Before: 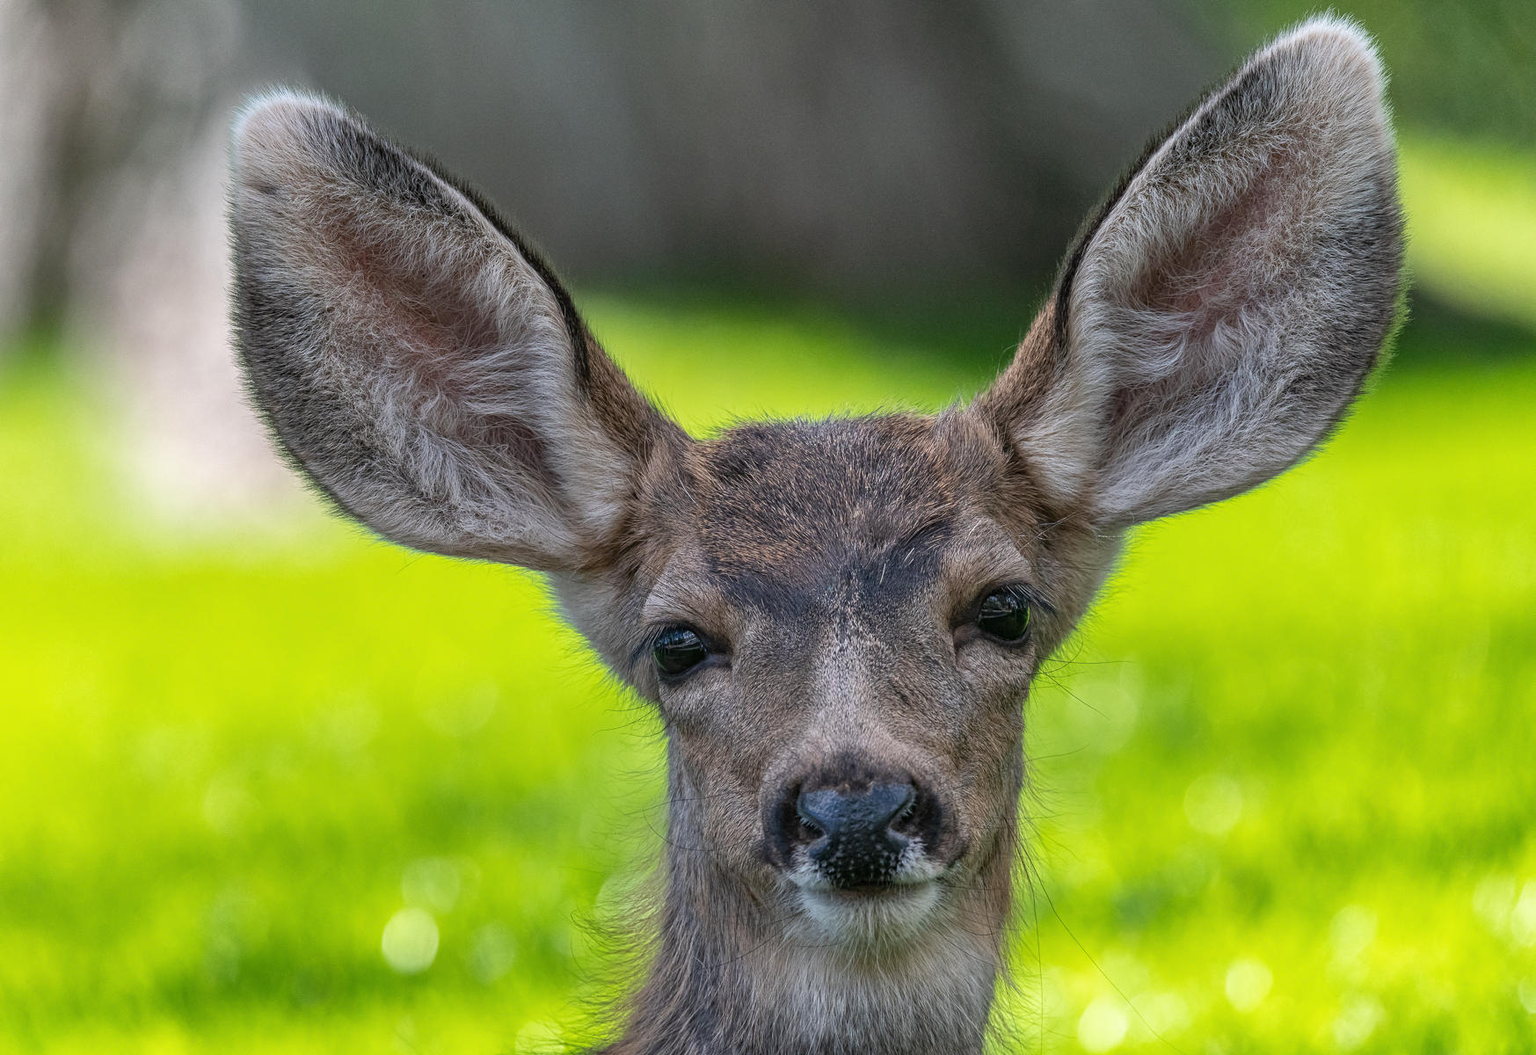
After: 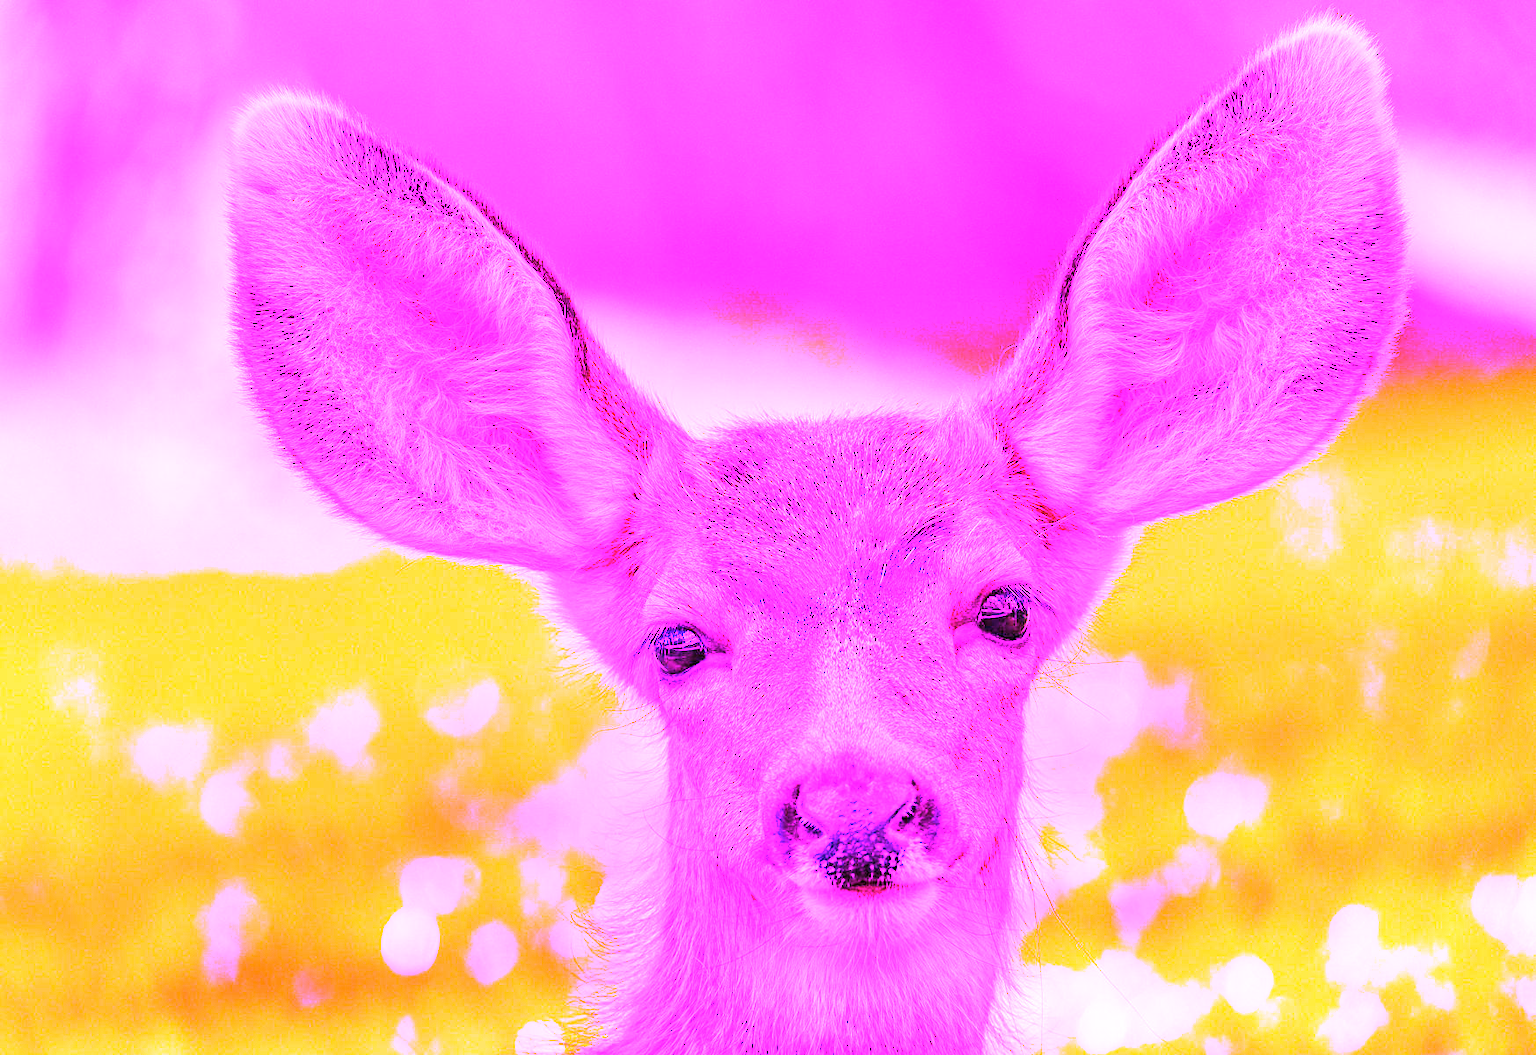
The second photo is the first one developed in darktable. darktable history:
tone equalizer: on, module defaults
white balance: red 8, blue 8
